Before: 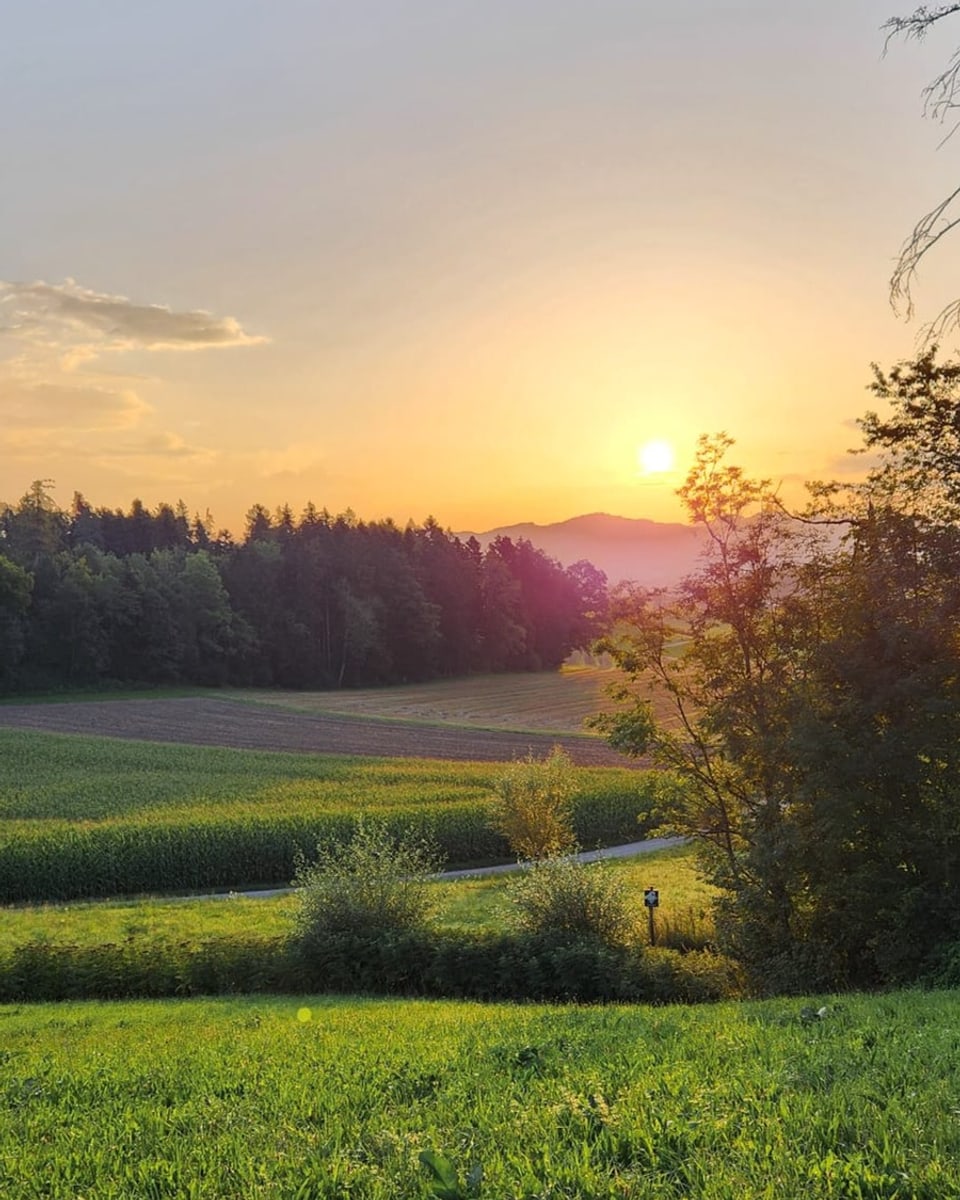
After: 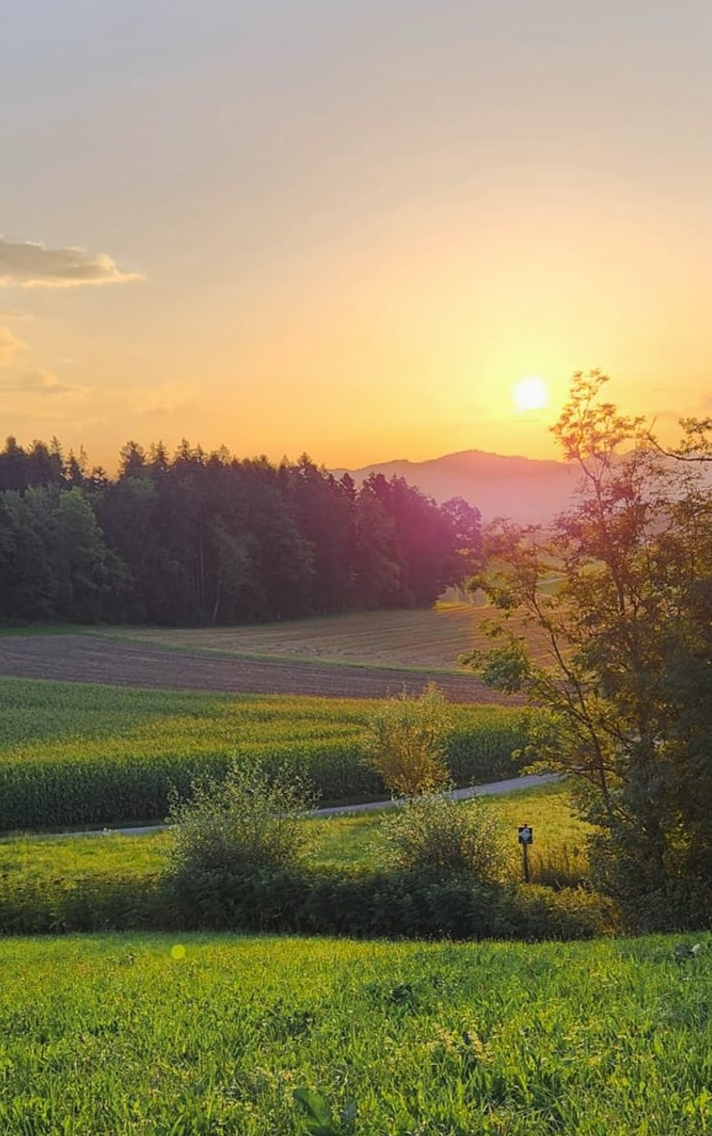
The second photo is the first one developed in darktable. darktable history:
crop and rotate: left 13.15%, top 5.251%, right 12.609%
contrast equalizer: y [[0.439, 0.44, 0.442, 0.457, 0.493, 0.498], [0.5 ×6], [0.5 ×6], [0 ×6], [0 ×6]], mix 0.76
